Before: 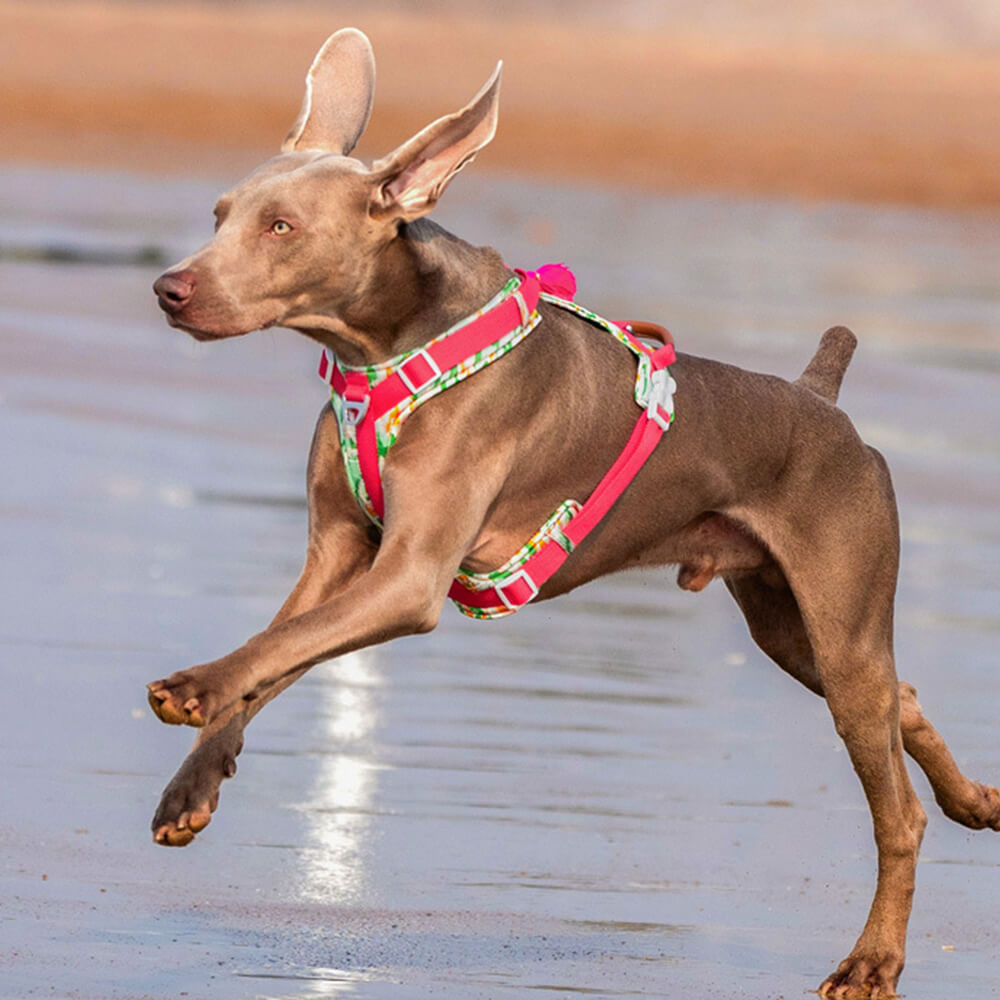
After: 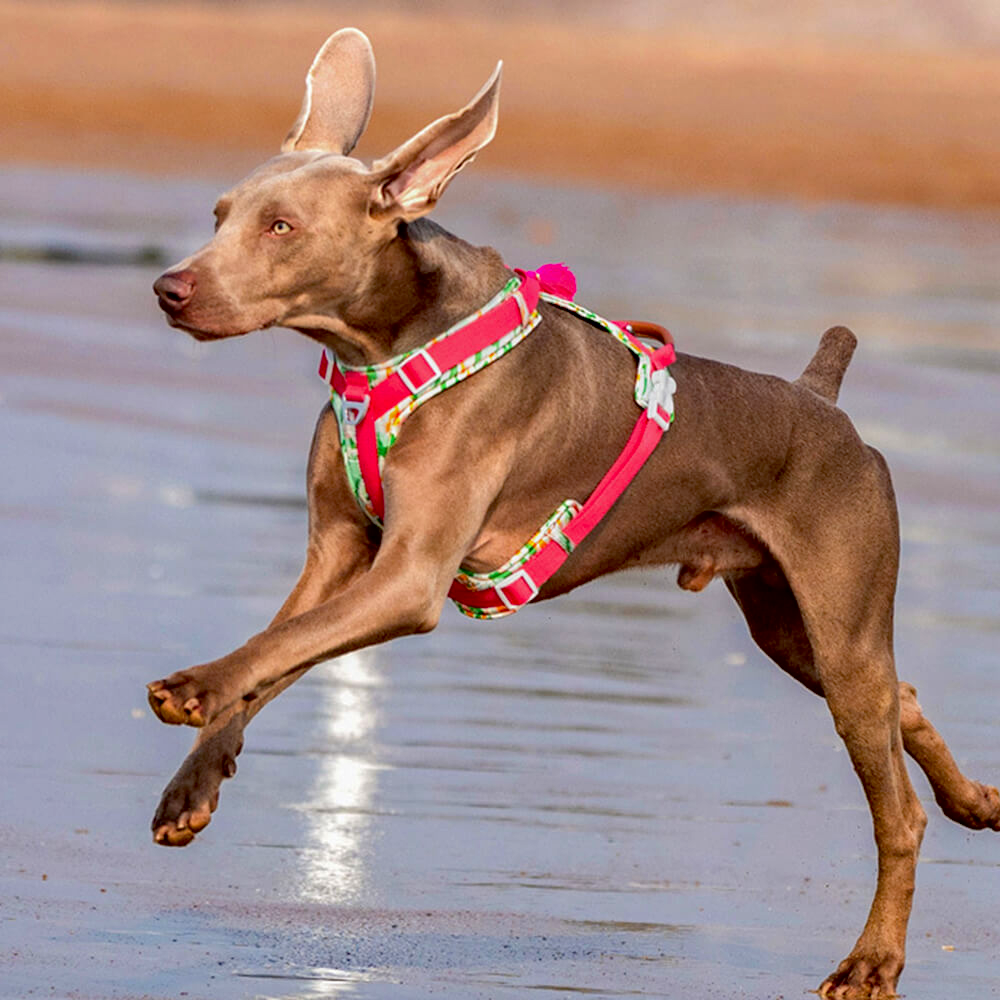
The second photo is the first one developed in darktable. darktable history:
haze removal: compatibility mode true, adaptive false
exposure: black level correction 0.011, compensate highlight preservation false
shadows and highlights: radius 125.46, shadows 30.51, highlights -30.51, low approximation 0.01, soften with gaussian
